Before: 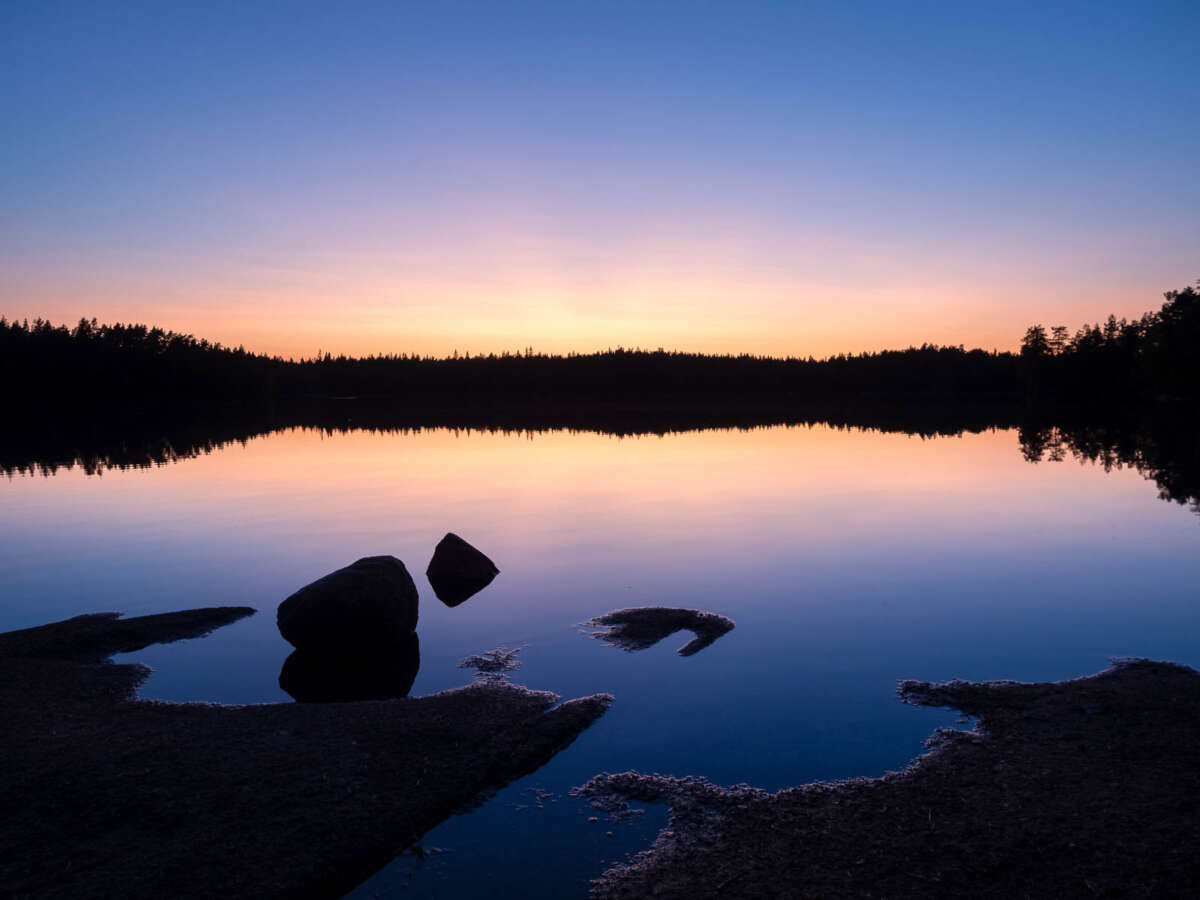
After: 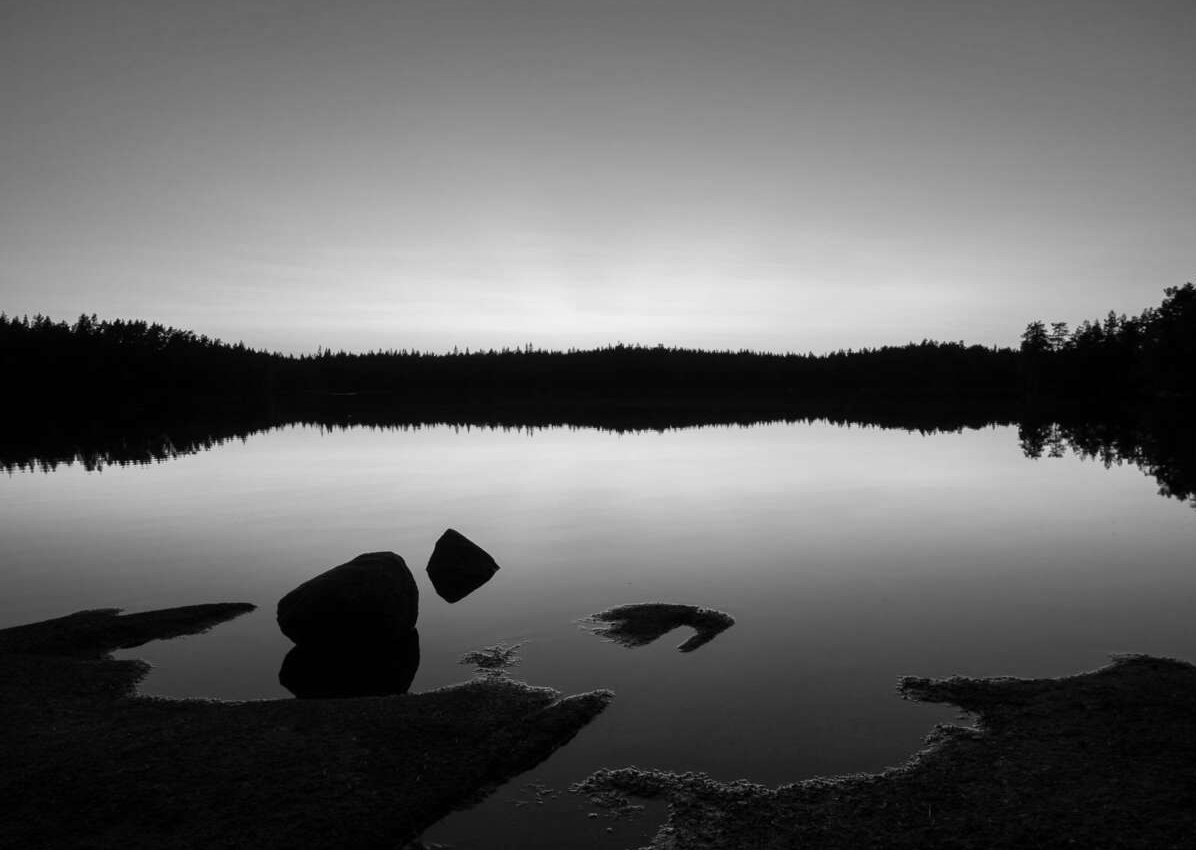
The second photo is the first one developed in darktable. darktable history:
monochrome: on, module defaults
crop: top 0.448%, right 0.264%, bottom 5.045%
